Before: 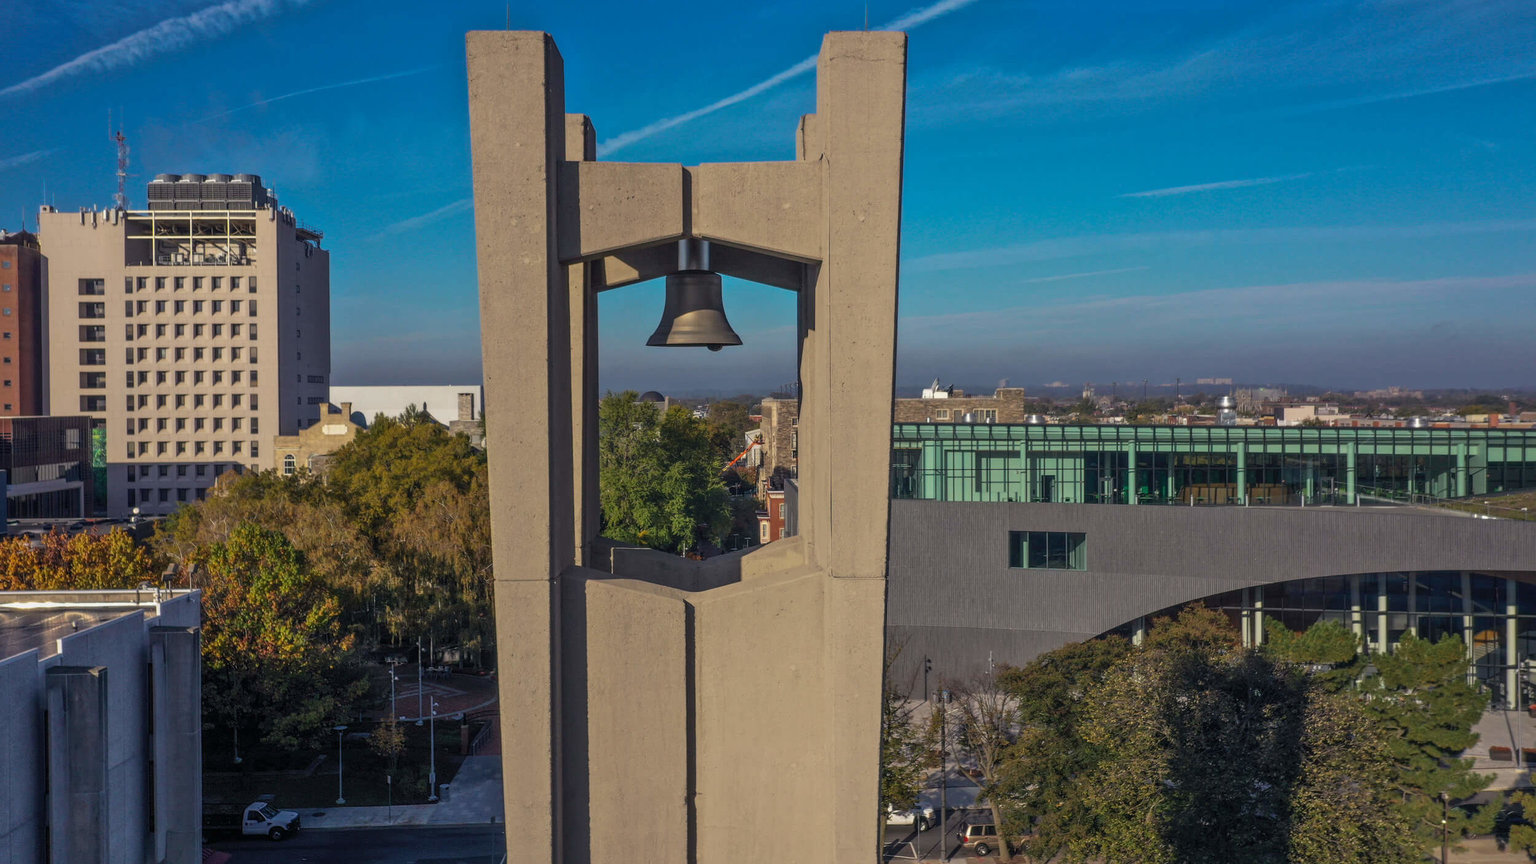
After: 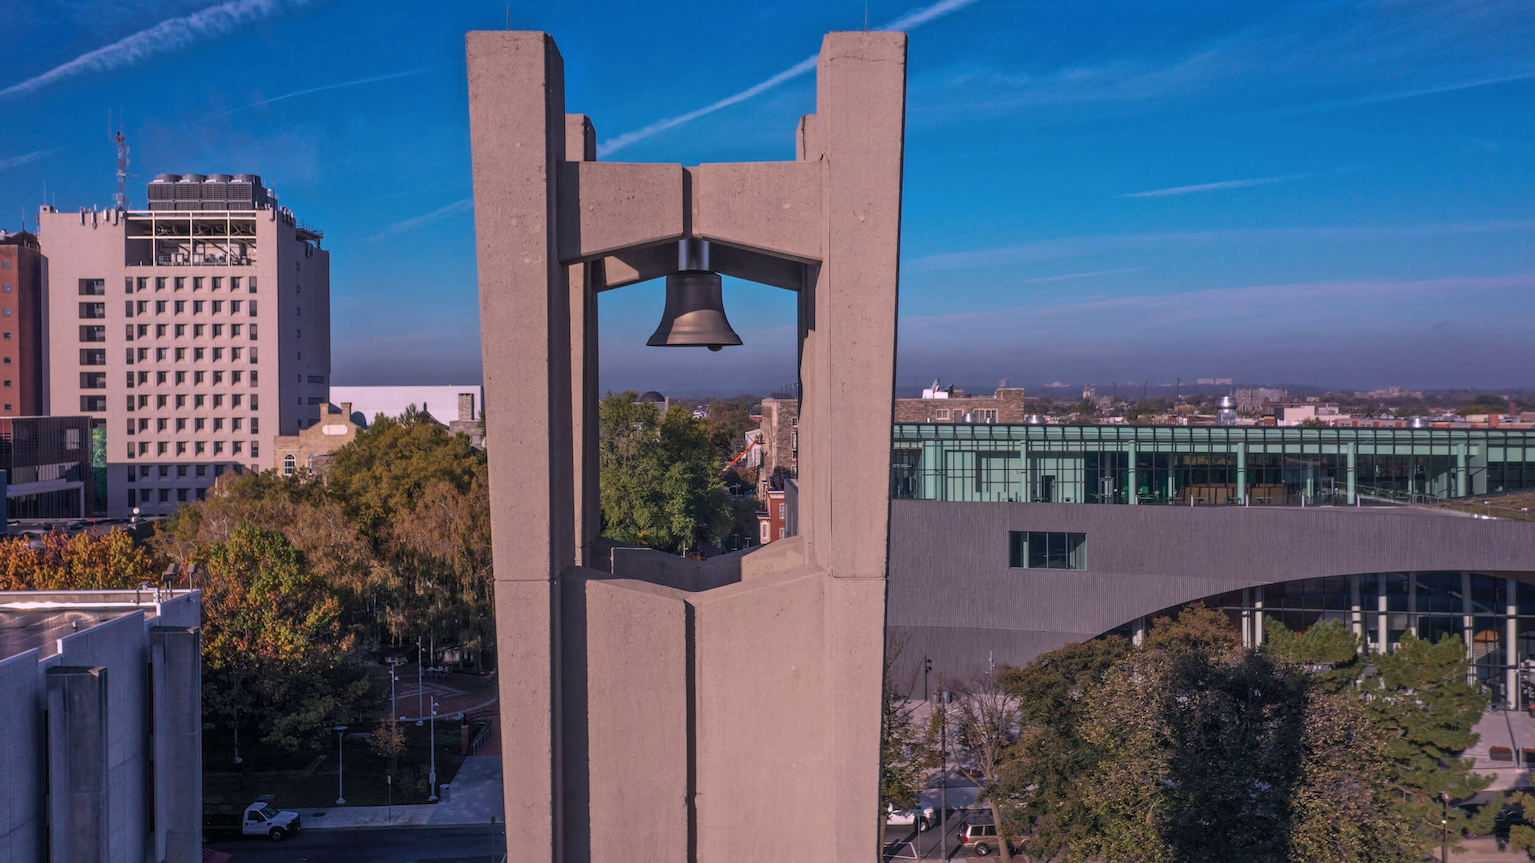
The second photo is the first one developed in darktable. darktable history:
color correction: highlights a* 15.7, highlights b* -19.98
